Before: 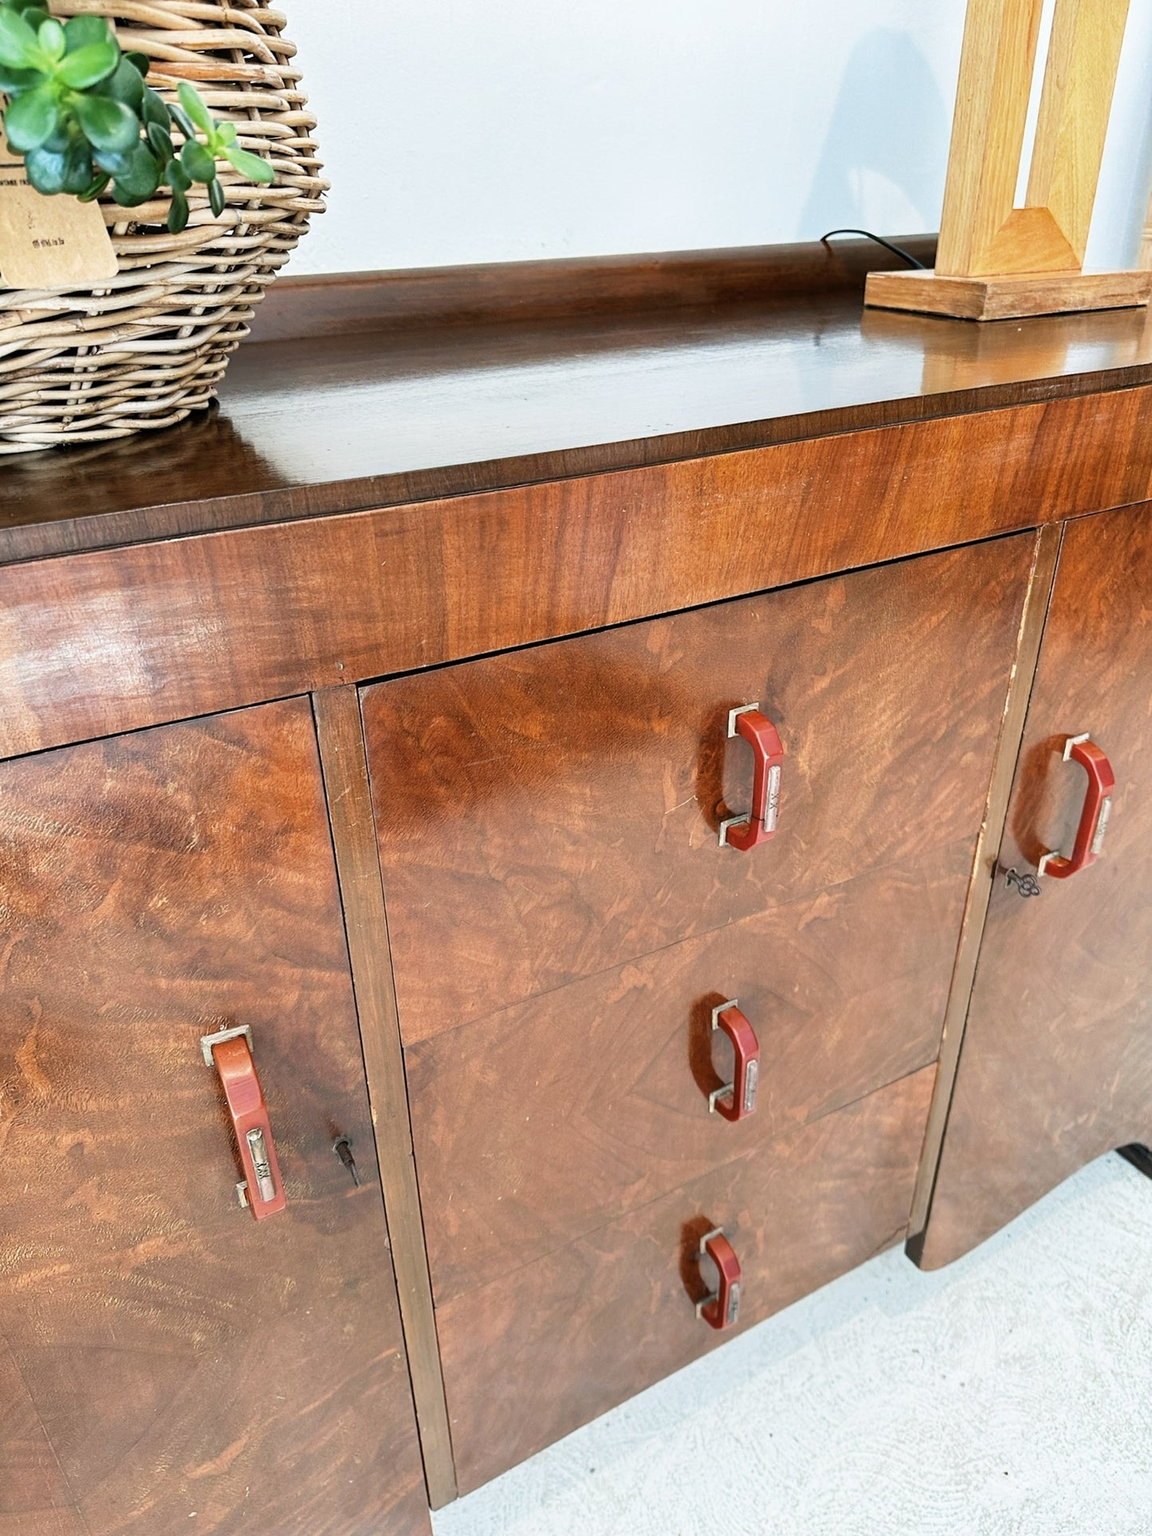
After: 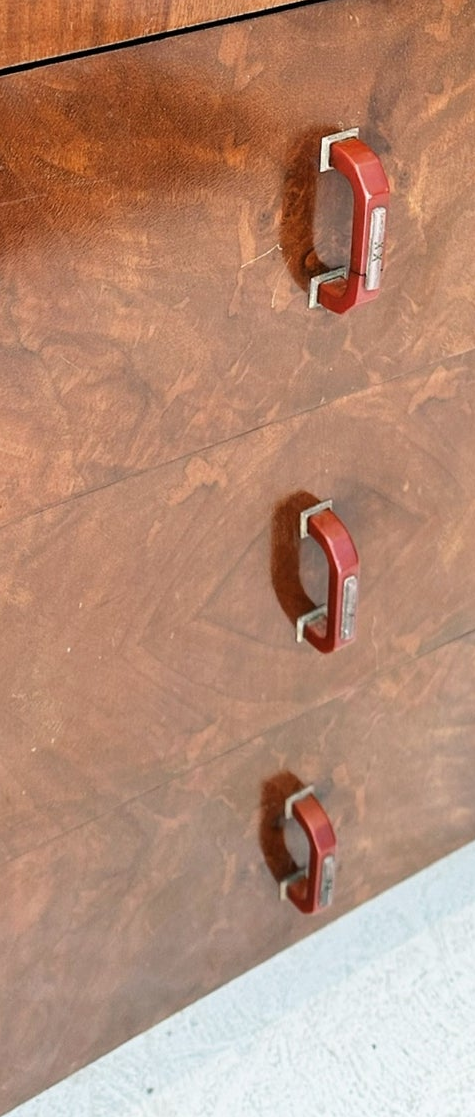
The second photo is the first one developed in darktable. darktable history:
crop: left 41.079%, top 39.117%, right 26.013%, bottom 2.86%
